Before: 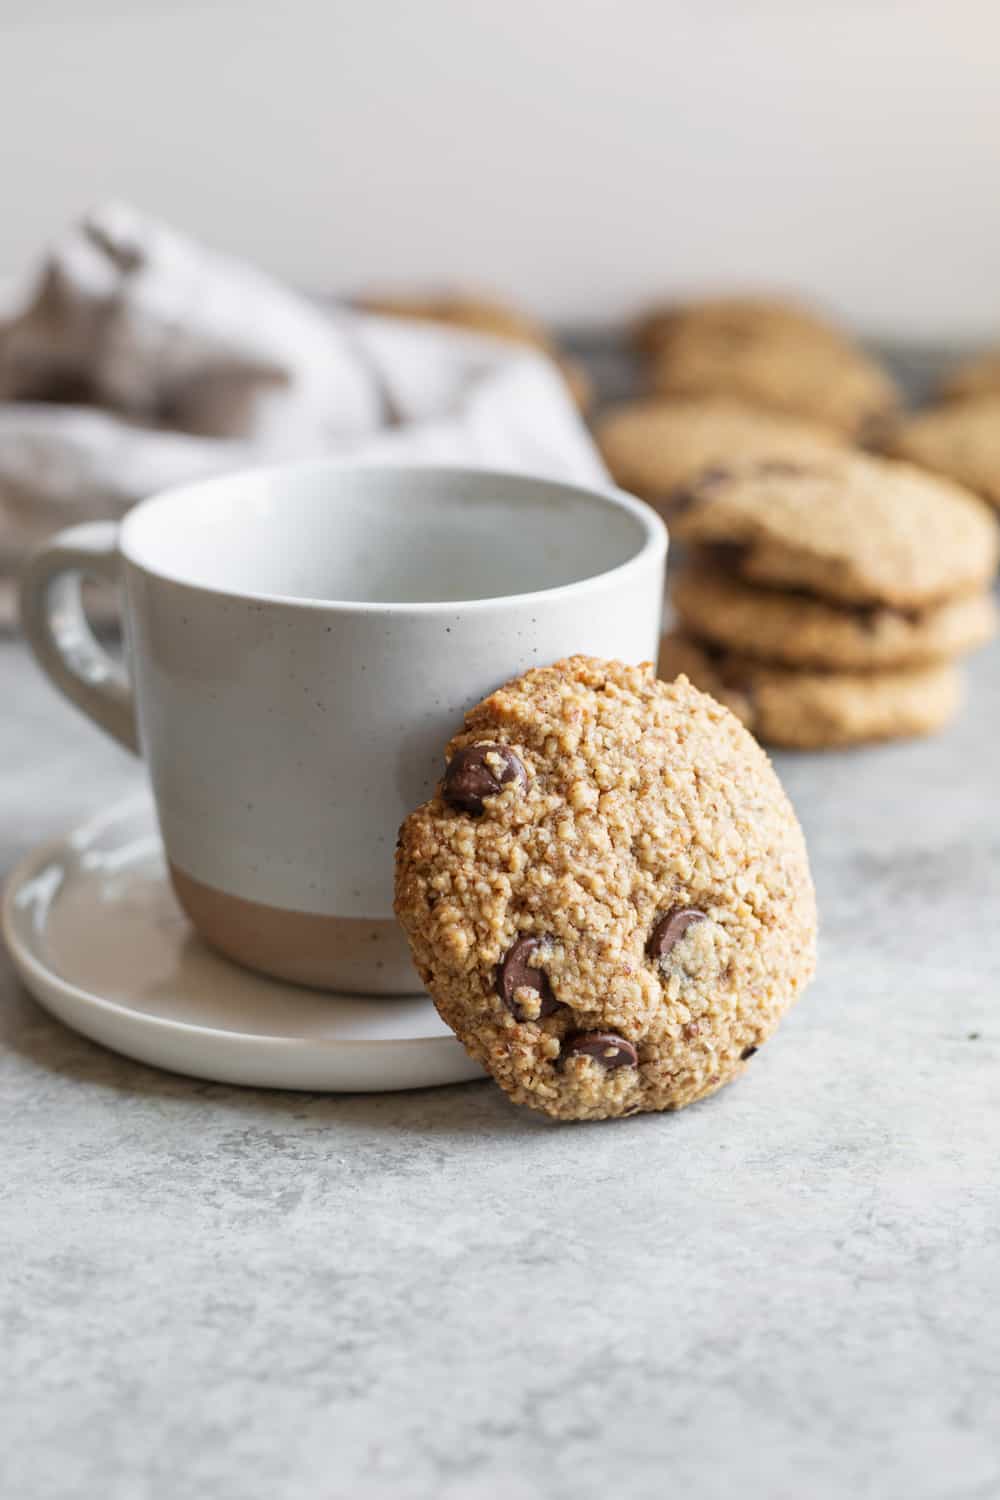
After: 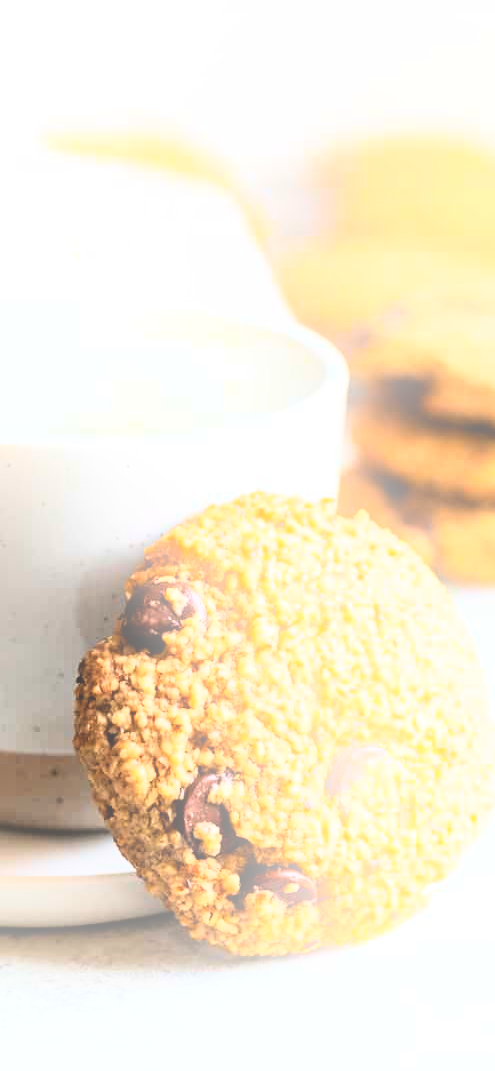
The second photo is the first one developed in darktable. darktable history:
crop: left 32.075%, top 10.976%, right 18.355%, bottom 17.596%
bloom: on, module defaults
rgb curve: curves: ch0 [(0, 0) (0.21, 0.15) (0.24, 0.21) (0.5, 0.75) (0.75, 0.96) (0.89, 0.99) (1, 1)]; ch1 [(0, 0.02) (0.21, 0.13) (0.25, 0.2) (0.5, 0.67) (0.75, 0.9) (0.89, 0.97) (1, 1)]; ch2 [(0, 0.02) (0.21, 0.13) (0.25, 0.2) (0.5, 0.67) (0.75, 0.9) (0.89, 0.97) (1, 1)], compensate middle gray true
